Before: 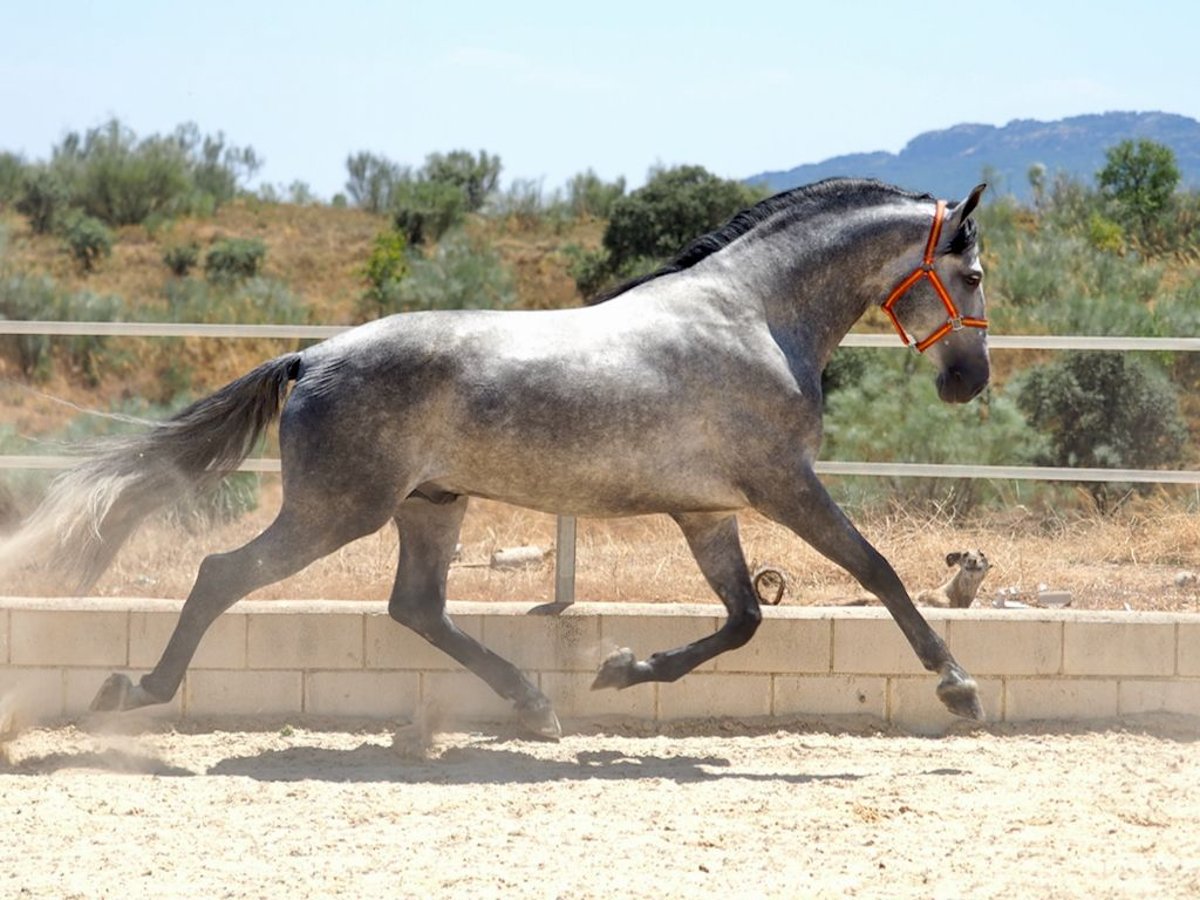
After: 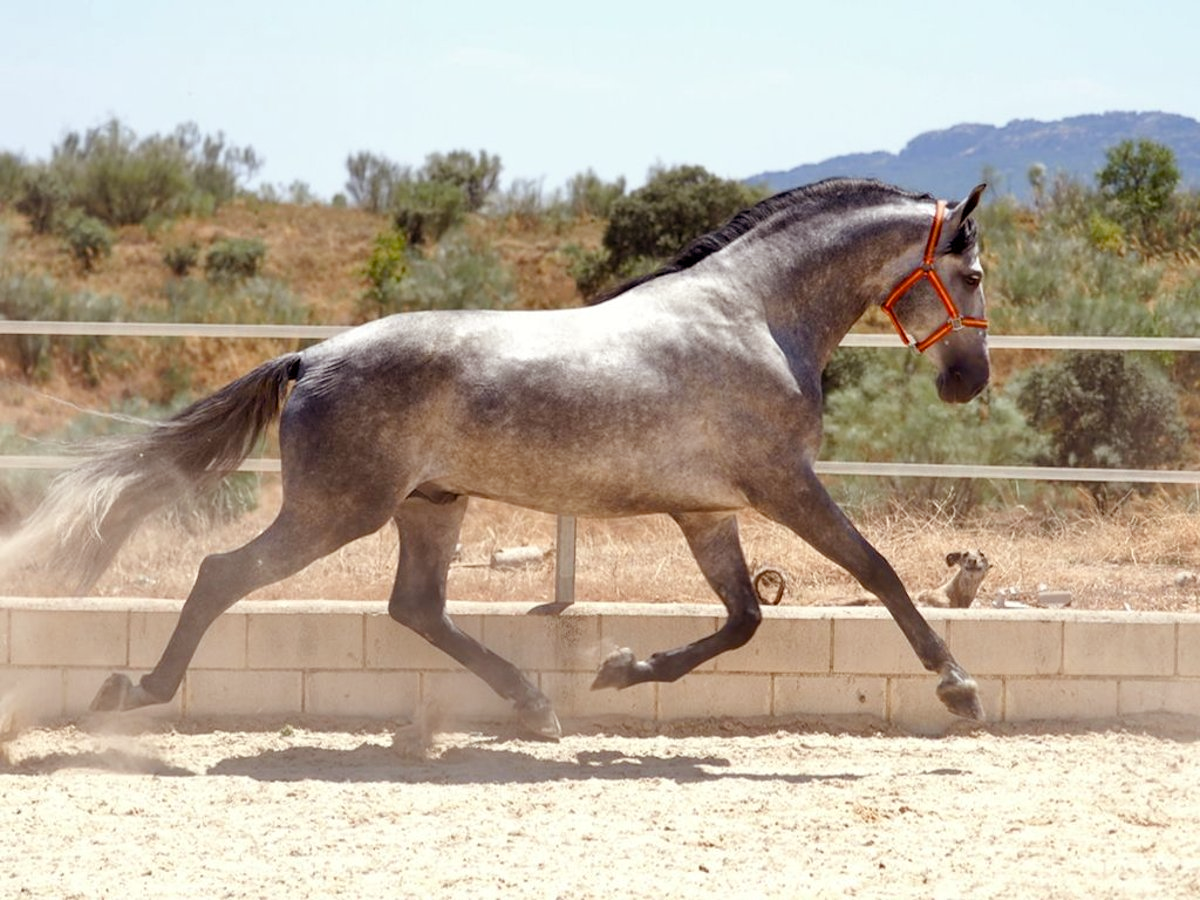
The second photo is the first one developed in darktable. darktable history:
color balance rgb: power › chroma 1.575%, power › hue 26.68°, perceptual saturation grading › global saturation 0.519%, perceptual saturation grading › highlights -30.959%, perceptual saturation grading › mid-tones 5.351%, perceptual saturation grading › shadows 17.231%, global vibrance 20%
